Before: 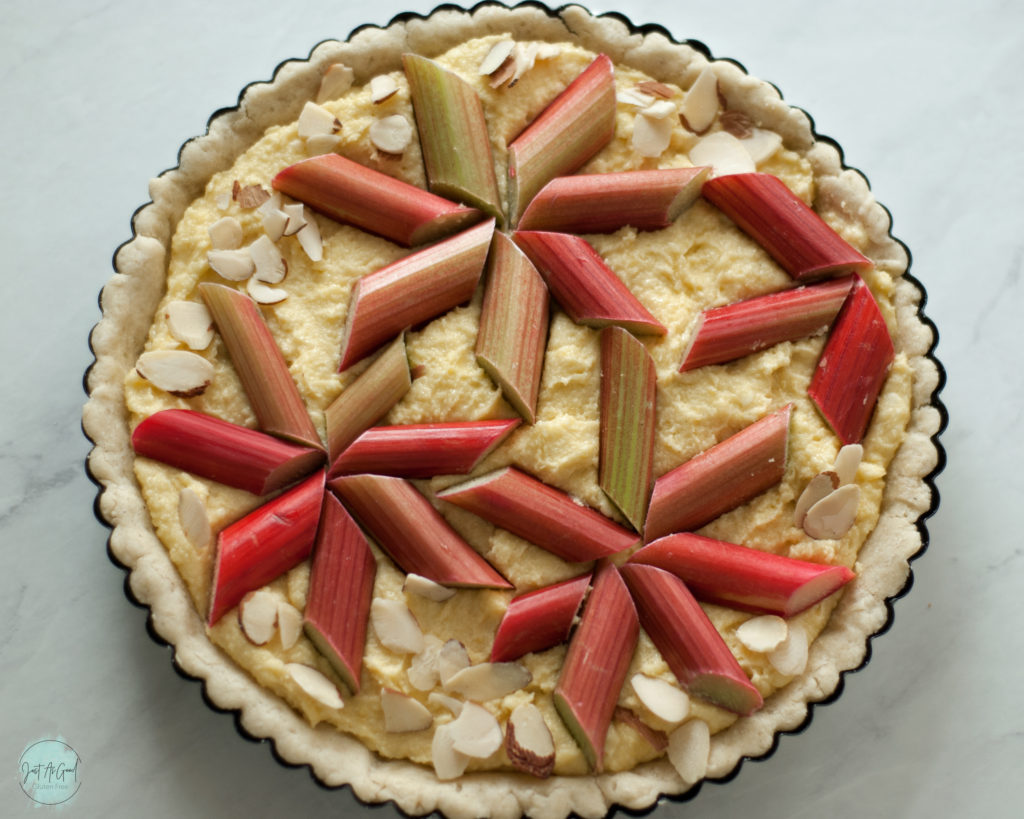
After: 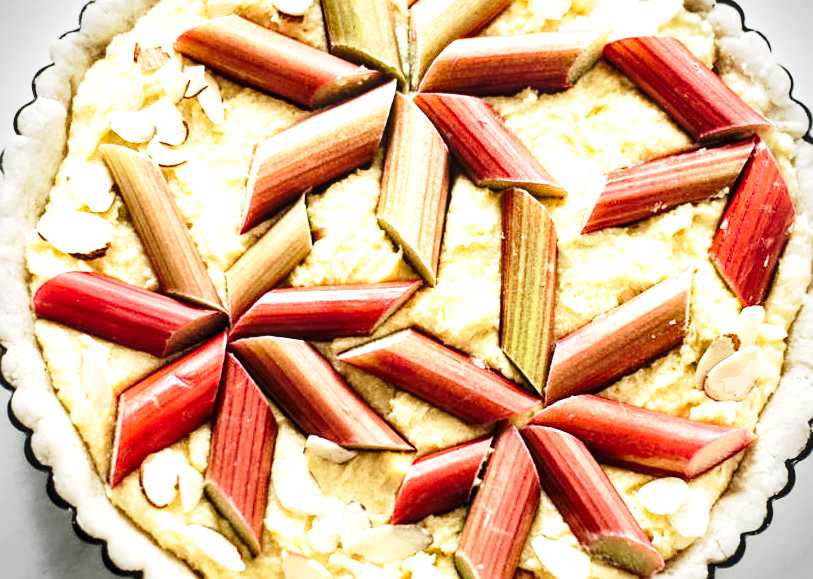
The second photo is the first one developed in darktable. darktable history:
levels: mode automatic
exposure: exposure 0.556 EV, compensate highlight preservation false
base curve: curves: ch0 [(0, 0) (0.028, 0.03) (0.121, 0.232) (0.46, 0.748) (0.859, 0.968) (1, 1)], preserve colors none
vignetting: dithering 8-bit output, unbound false
local contrast: detail 130%
tone equalizer: -8 EV -1.08 EV, -7 EV -1.01 EV, -6 EV -0.867 EV, -5 EV -0.578 EV, -3 EV 0.578 EV, -2 EV 0.867 EV, -1 EV 1.01 EV, +0 EV 1.08 EV, edges refinement/feathering 500, mask exposure compensation -1.57 EV, preserve details no
sharpen: on, module defaults
crop: left 9.712%, top 16.928%, right 10.845%, bottom 12.332%
